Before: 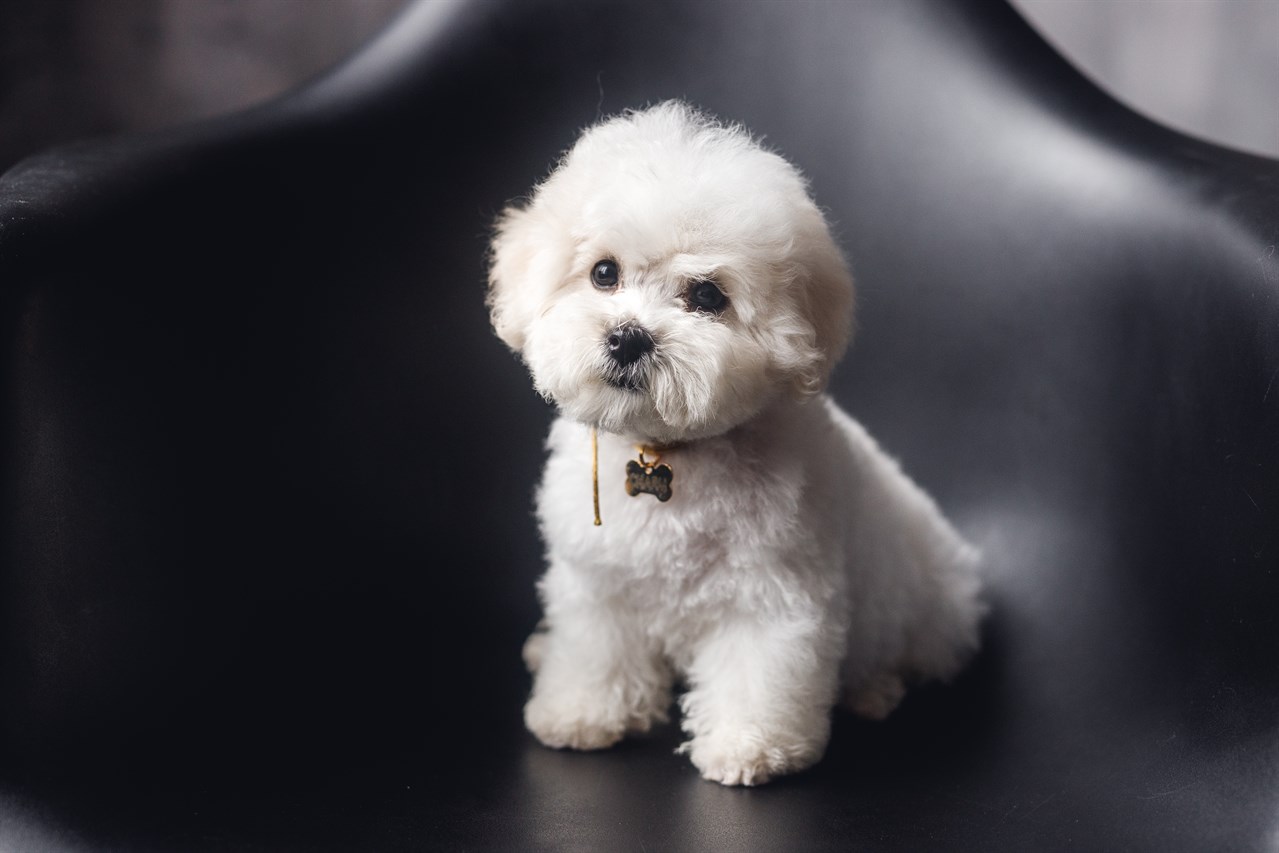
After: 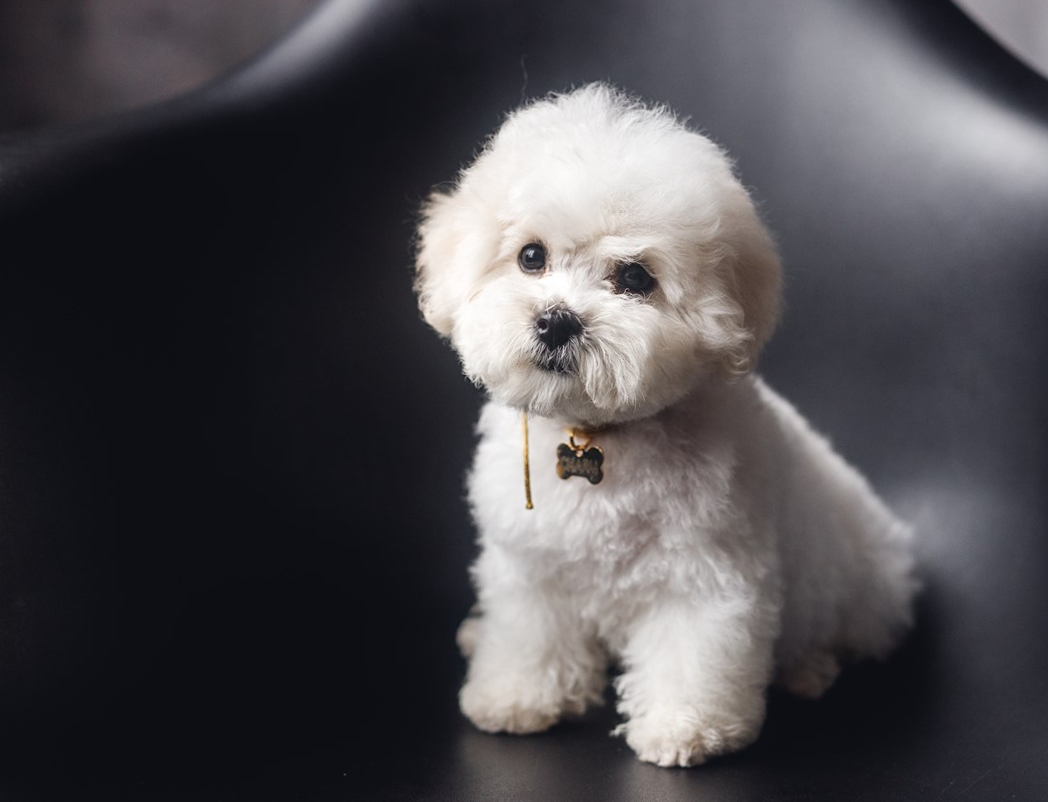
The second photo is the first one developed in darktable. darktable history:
crop and rotate: angle 1.02°, left 4.358%, top 0.803%, right 11.512%, bottom 2.64%
